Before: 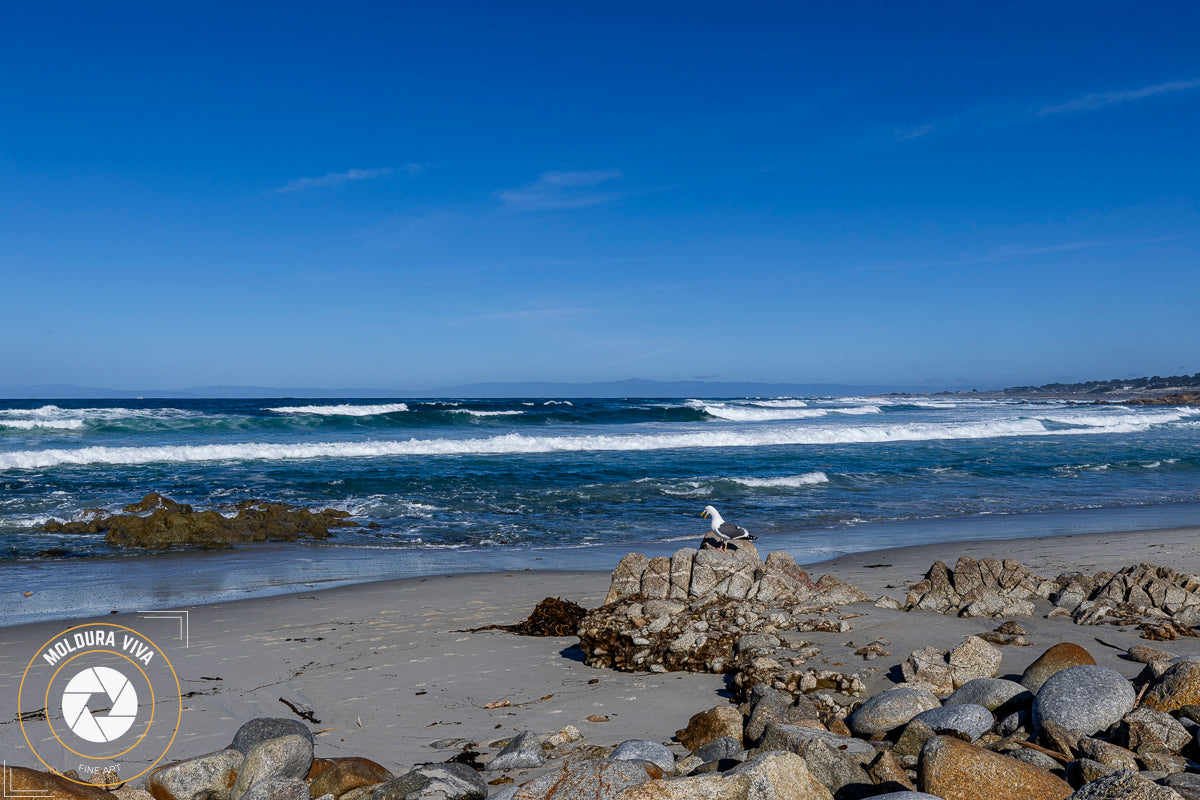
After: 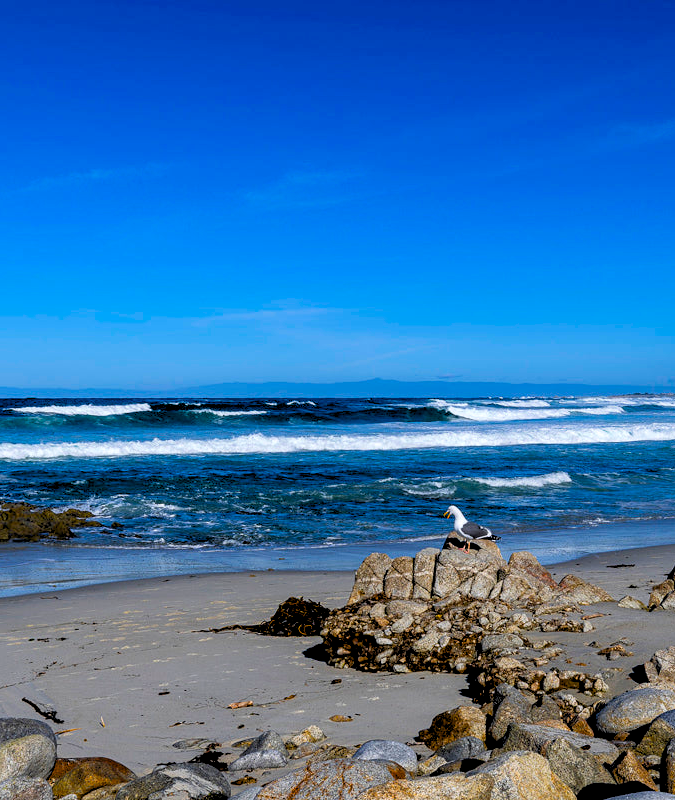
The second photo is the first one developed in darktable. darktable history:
rgb levels: levels [[0.013, 0.434, 0.89], [0, 0.5, 1], [0, 0.5, 1]]
crop: left 21.496%, right 22.254%
exposure: black level correction 0.001, compensate highlight preservation false
color balance rgb: linear chroma grading › global chroma 15%, perceptual saturation grading › global saturation 30%
